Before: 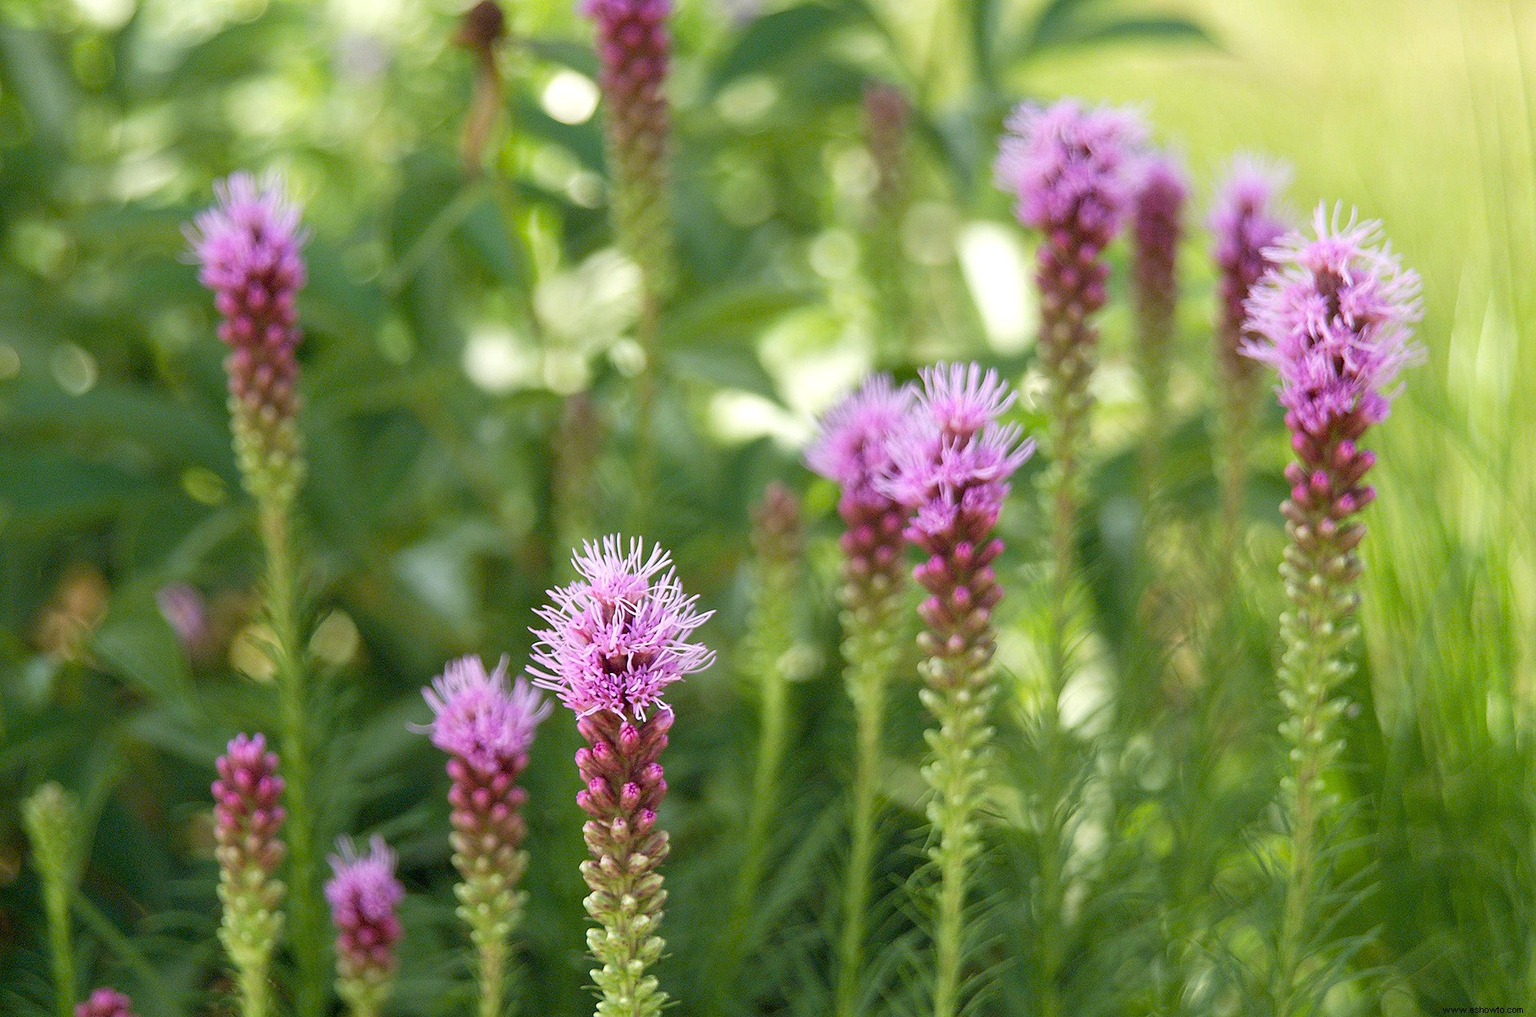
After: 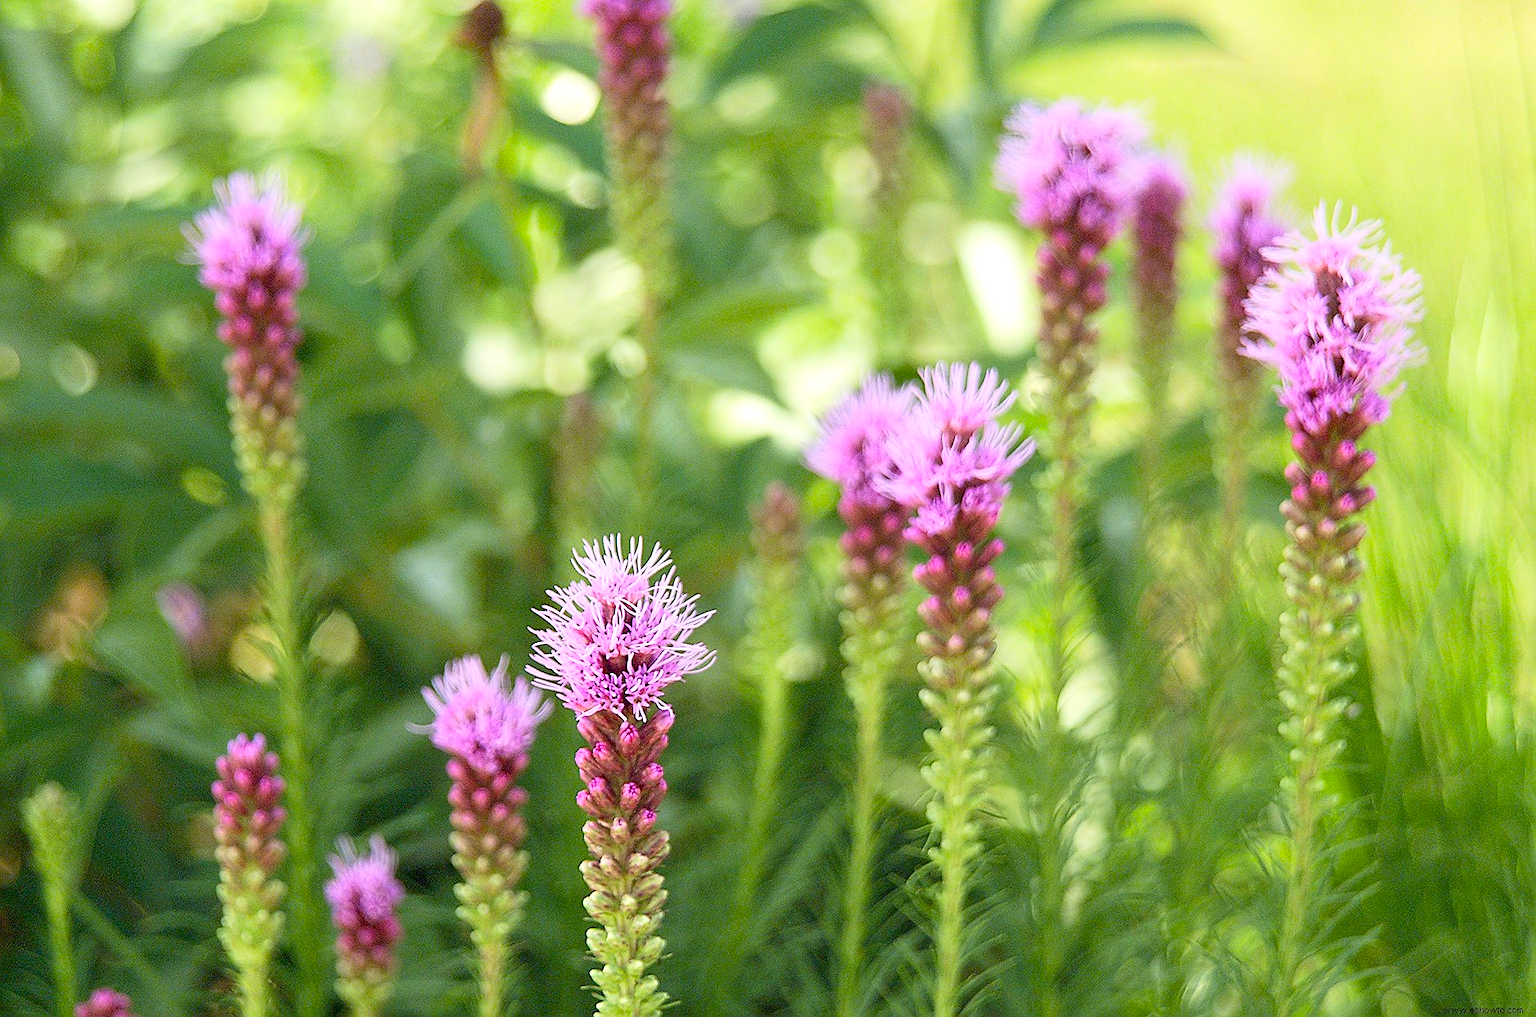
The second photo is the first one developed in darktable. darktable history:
contrast brightness saturation: contrast 0.201, brightness 0.168, saturation 0.22
sharpen: on, module defaults
